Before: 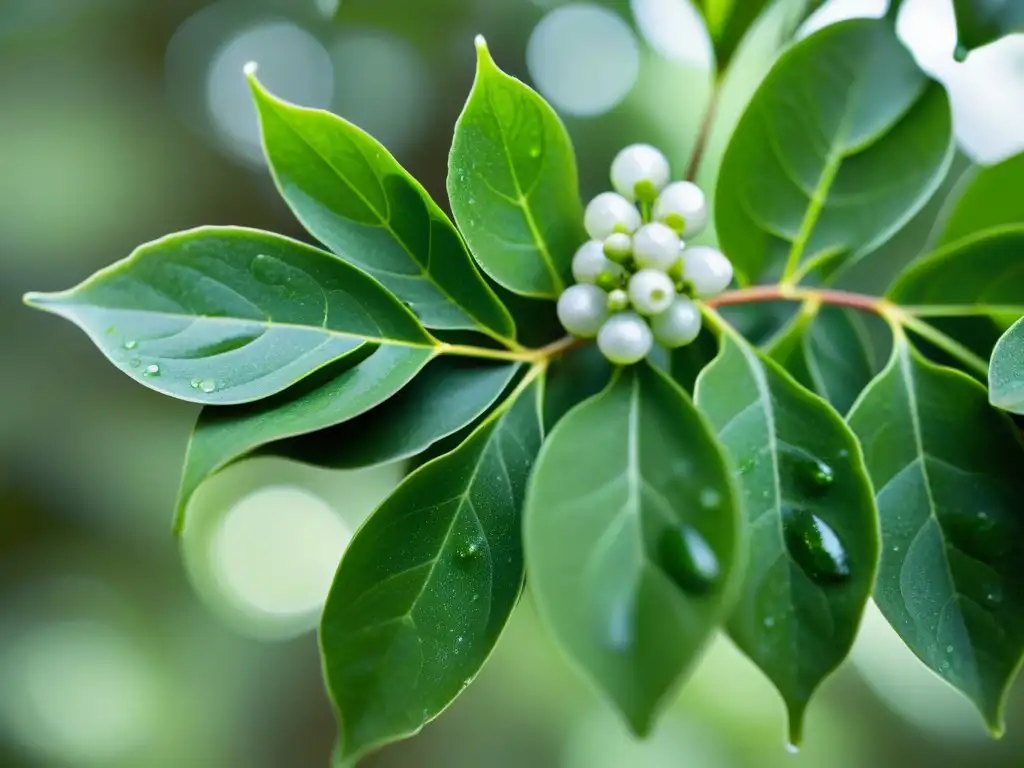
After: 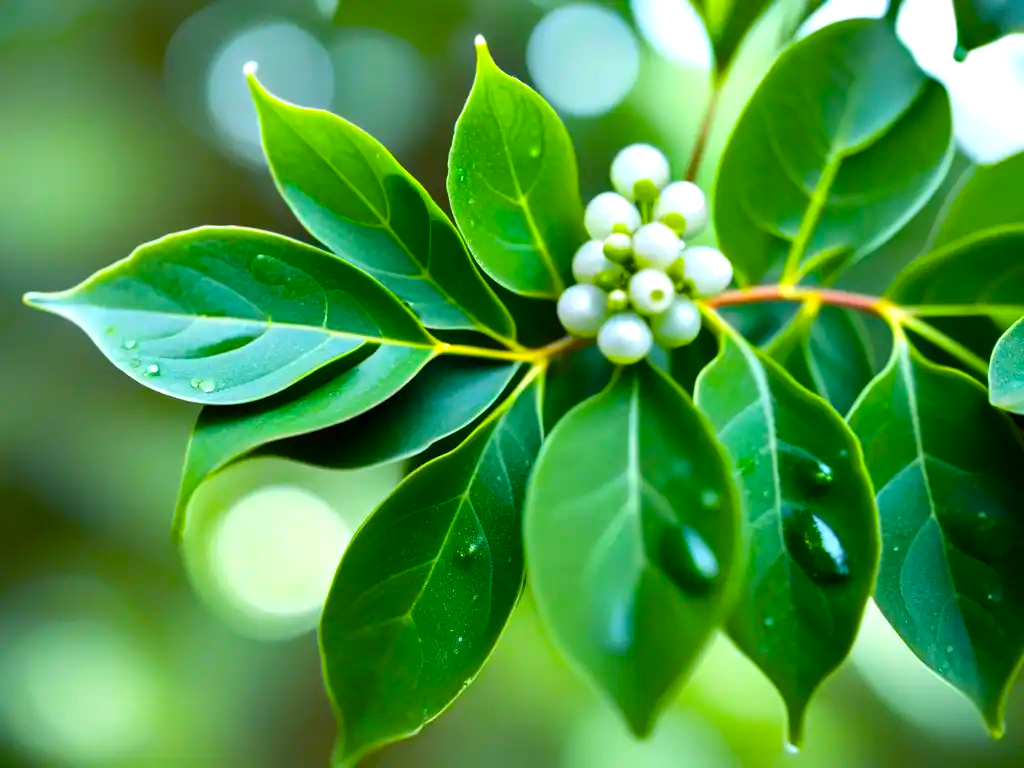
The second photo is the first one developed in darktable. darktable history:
color balance rgb: perceptual saturation grading › global saturation 37.197%, perceptual brilliance grading › global brilliance 11.572%, global vibrance 28.011%
